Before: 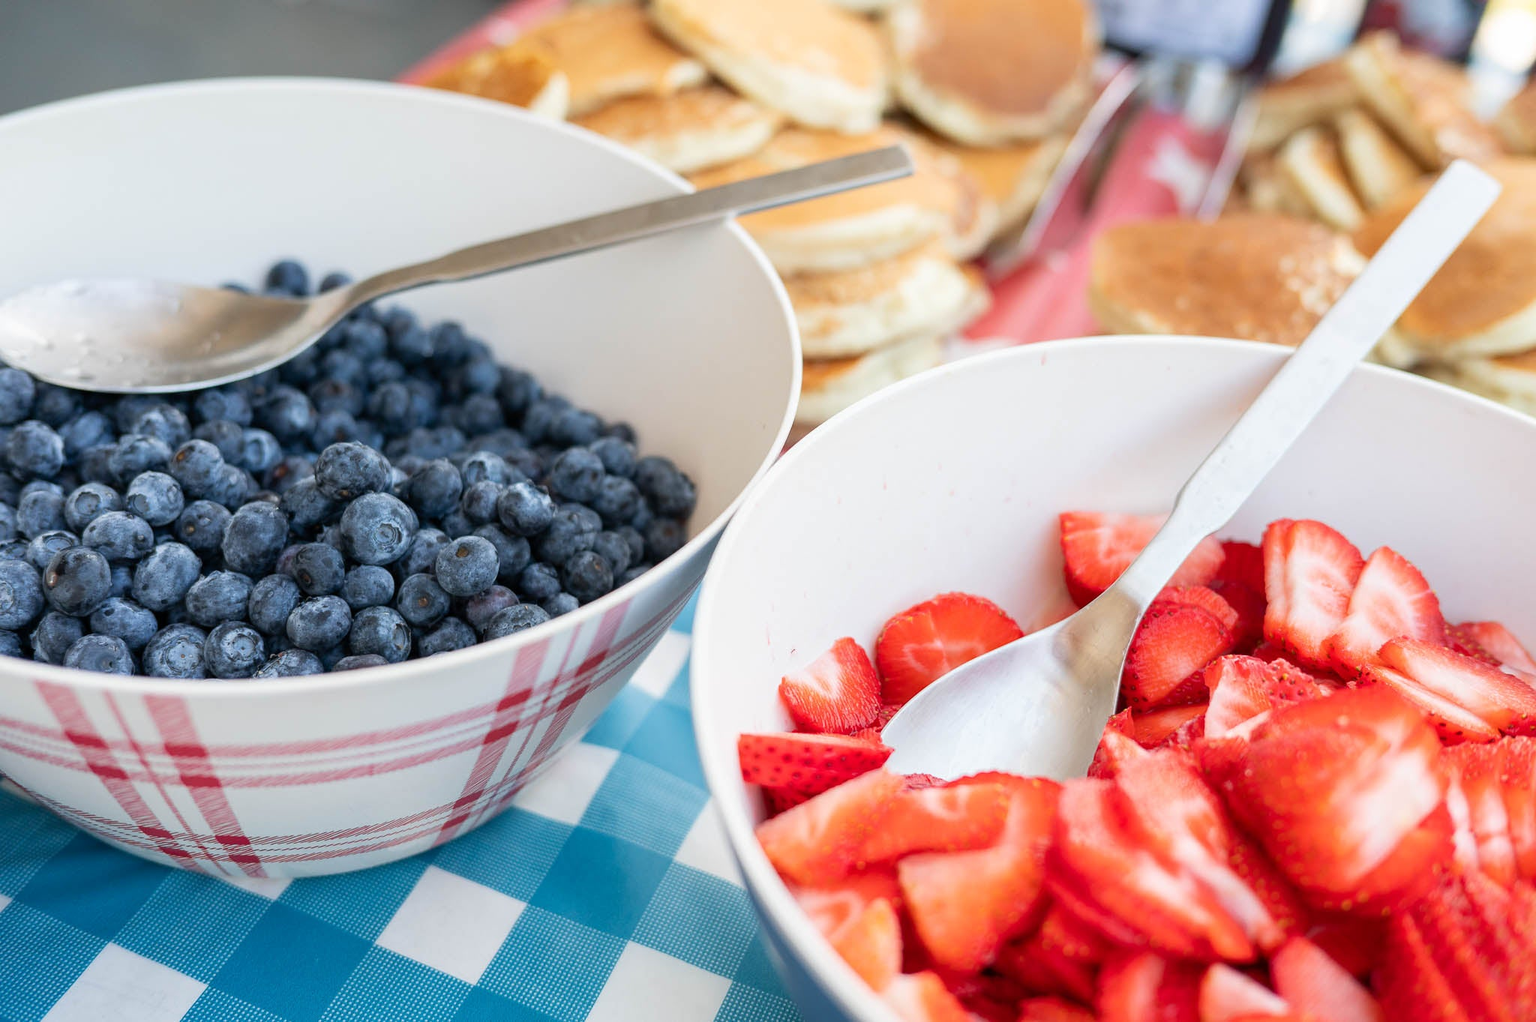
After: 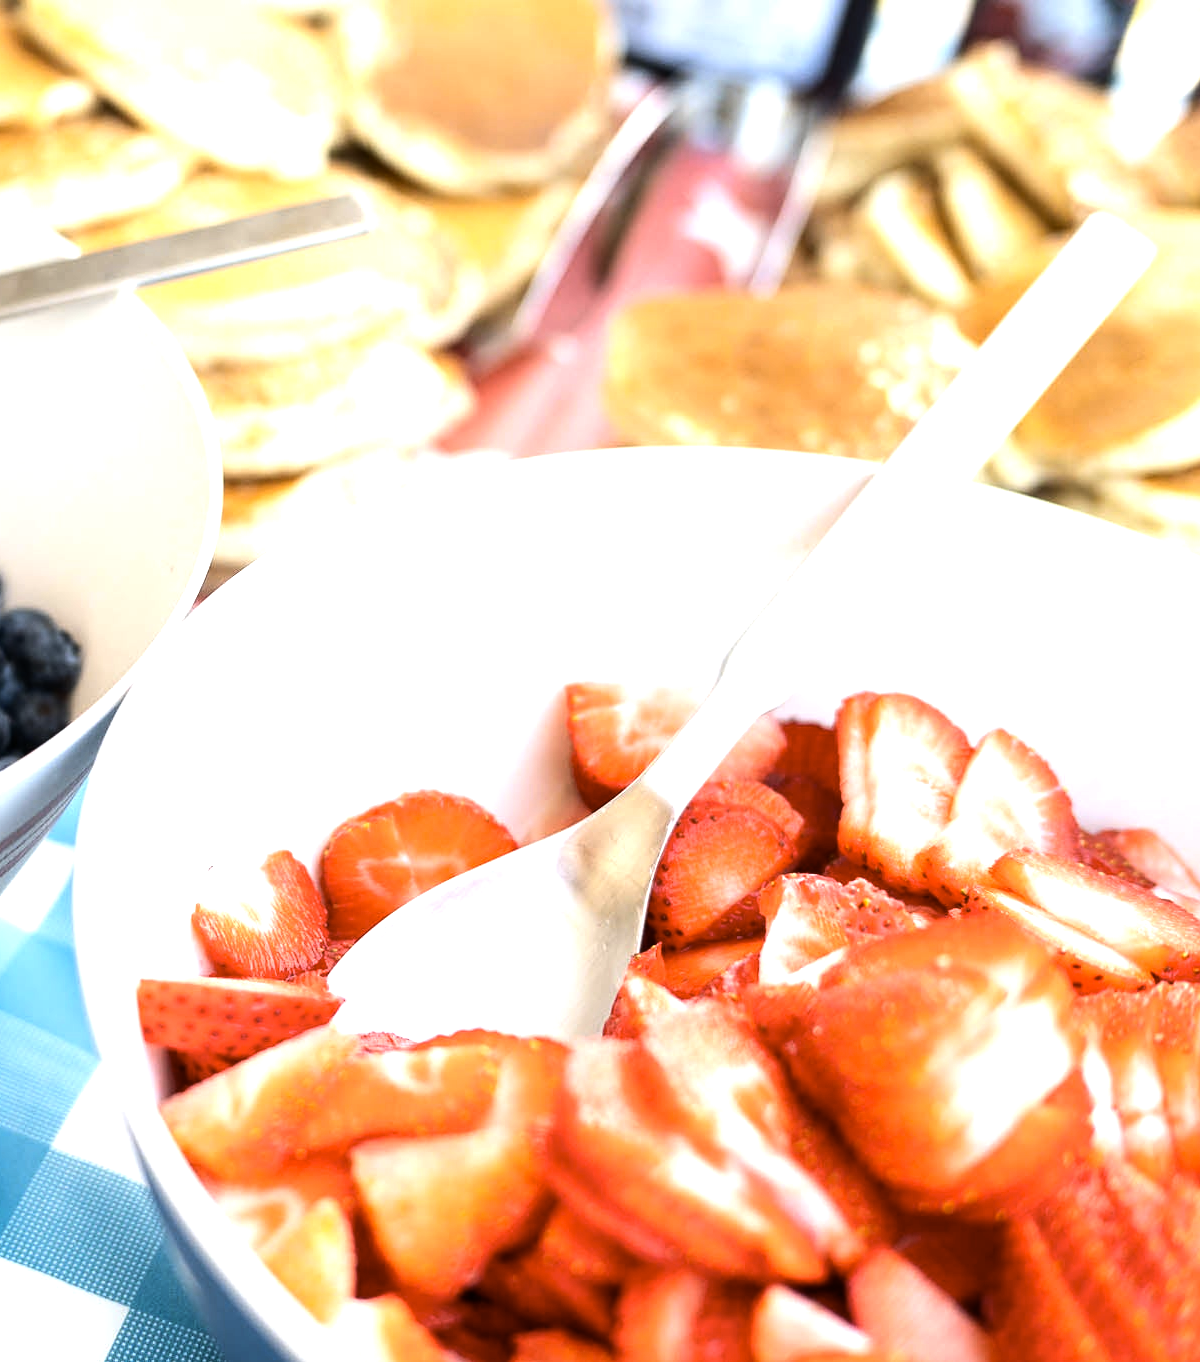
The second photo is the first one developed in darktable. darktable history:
color contrast: green-magenta contrast 0.8, blue-yellow contrast 1.1, unbound 0
crop: left 41.402%
tone equalizer: -8 EV -1.08 EV, -7 EV -1.01 EV, -6 EV -0.867 EV, -5 EV -0.578 EV, -3 EV 0.578 EV, -2 EV 0.867 EV, -1 EV 1.01 EV, +0 EV 1.08 EV, edges refinement/feathering 500, mask exposure compensation -1.57 EV, preserve details no
